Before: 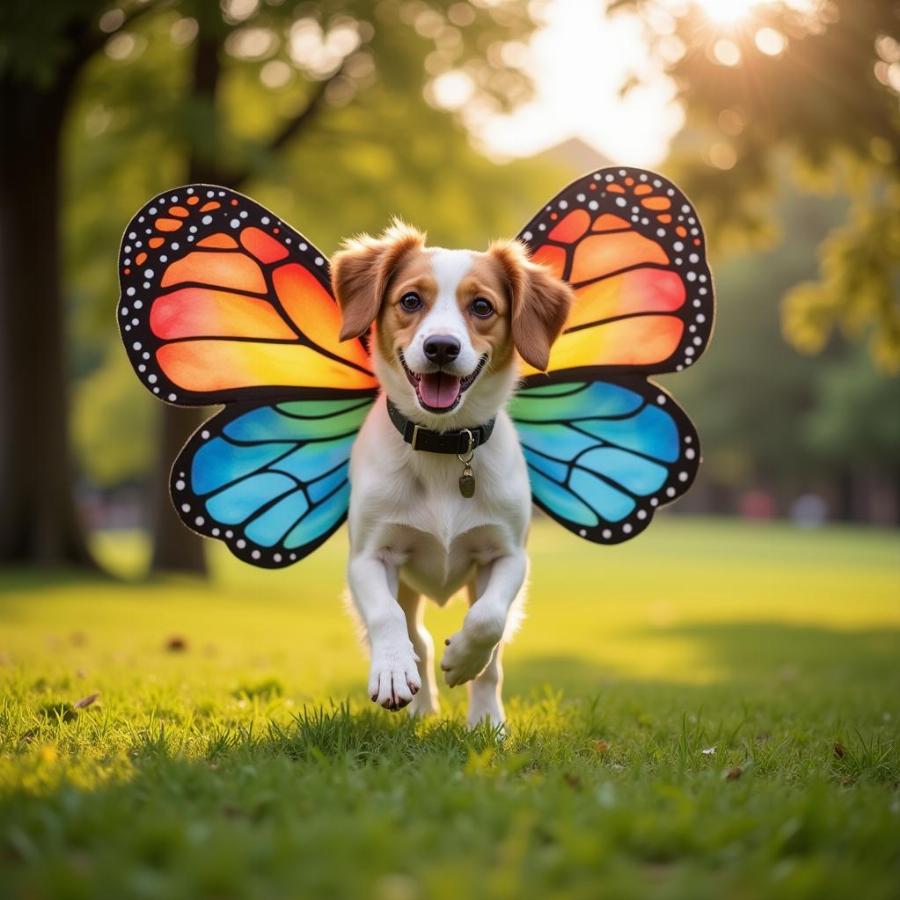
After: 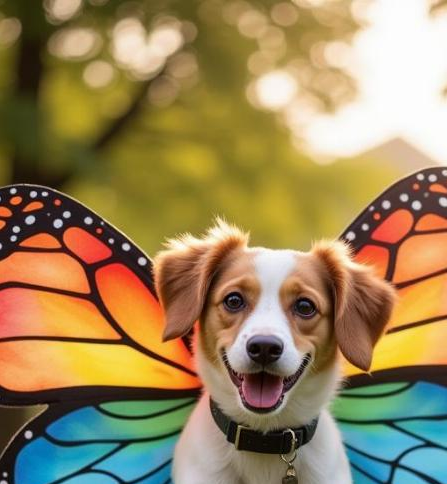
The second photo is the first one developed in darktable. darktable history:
crop: left 19.726%, right 30.588%, bottom 46.187%
